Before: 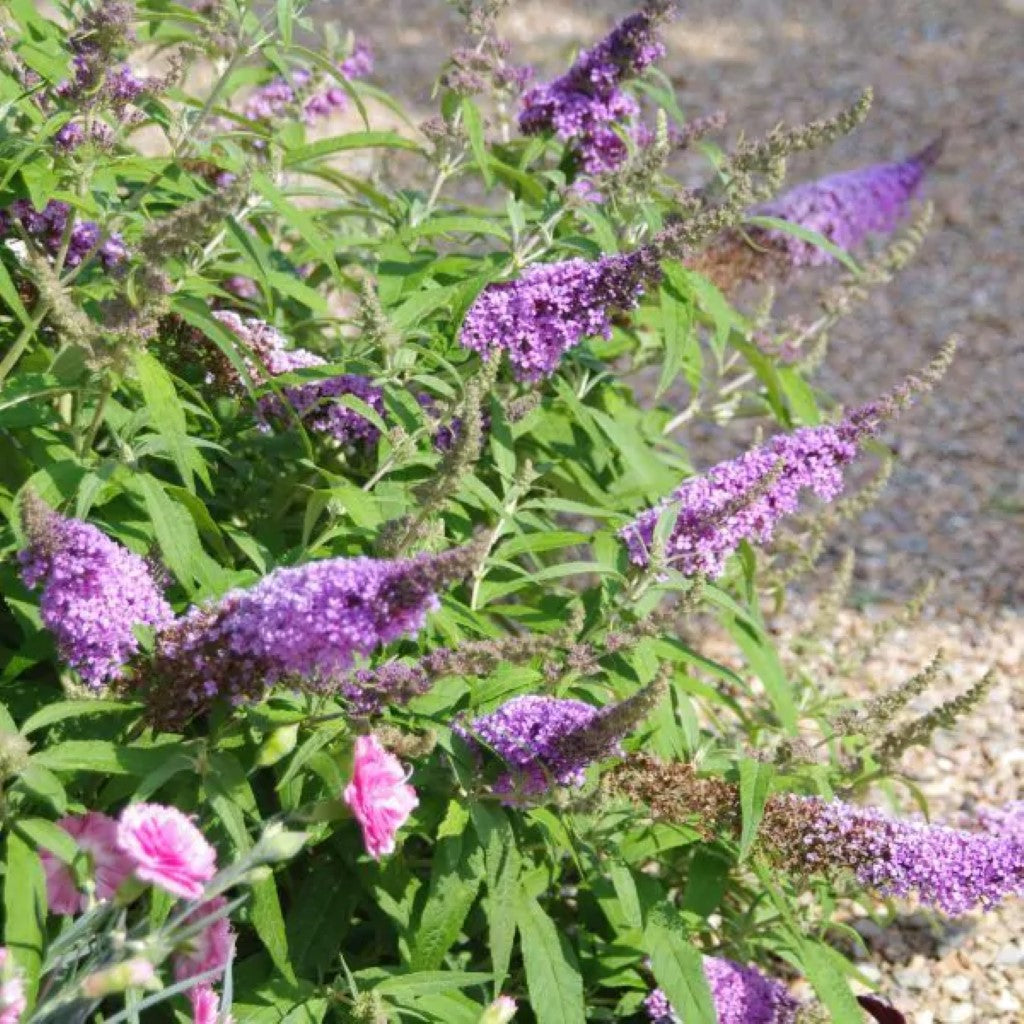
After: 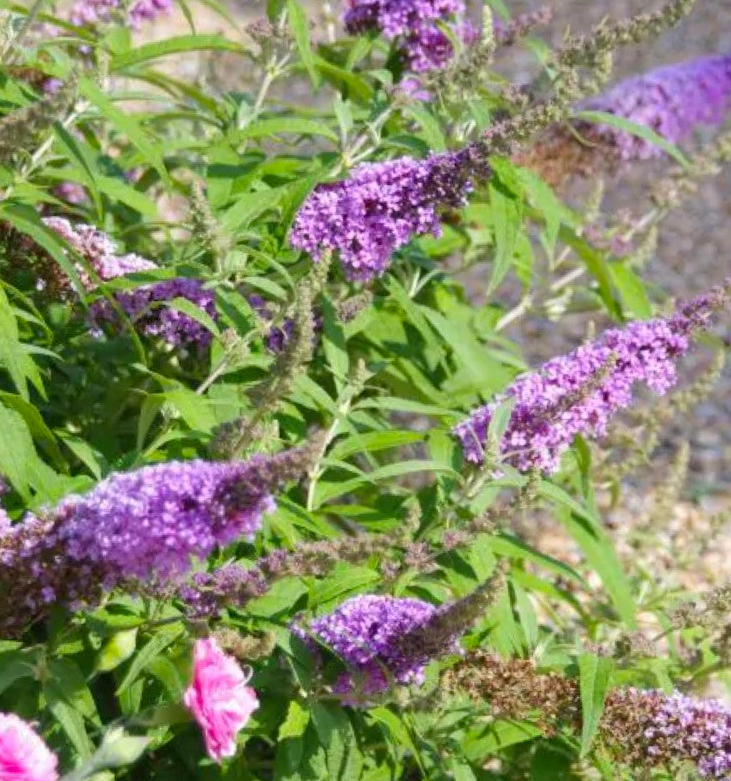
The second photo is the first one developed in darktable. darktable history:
color balance rgb: perceptual saturation grading › global saturation 10%, global vibrance 10%
crop and rotate: left 17.046%, top 10.659%, right 12.989%, bottom 14.553%
rotate and perspective: rotation -1.24°, automatic cropping off
